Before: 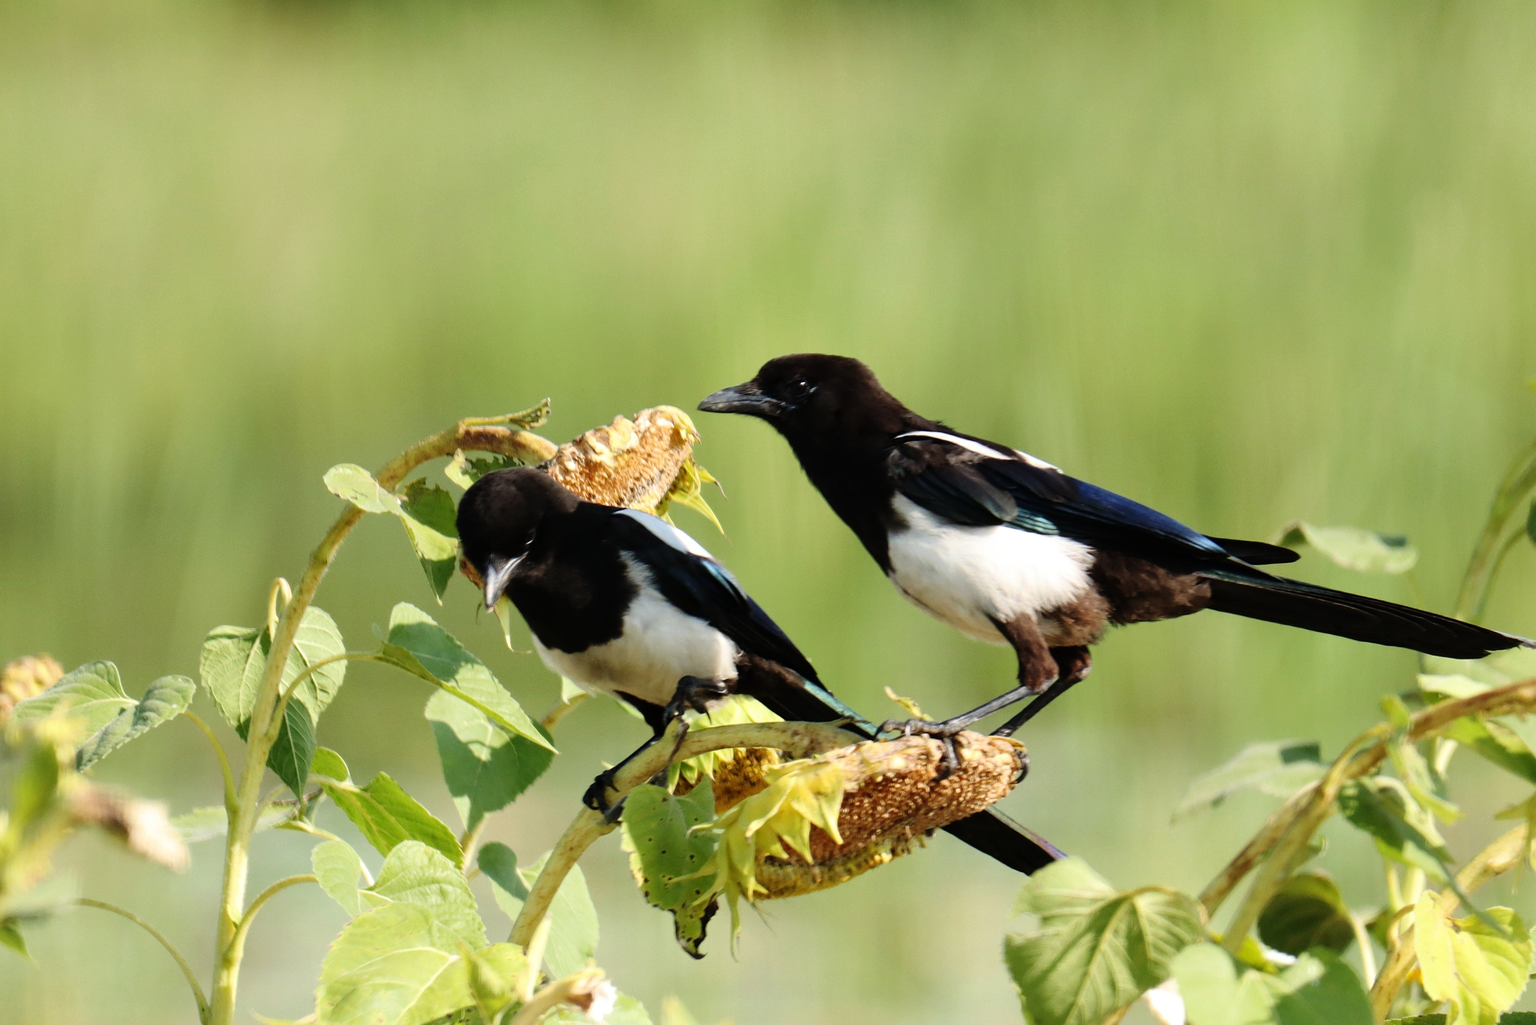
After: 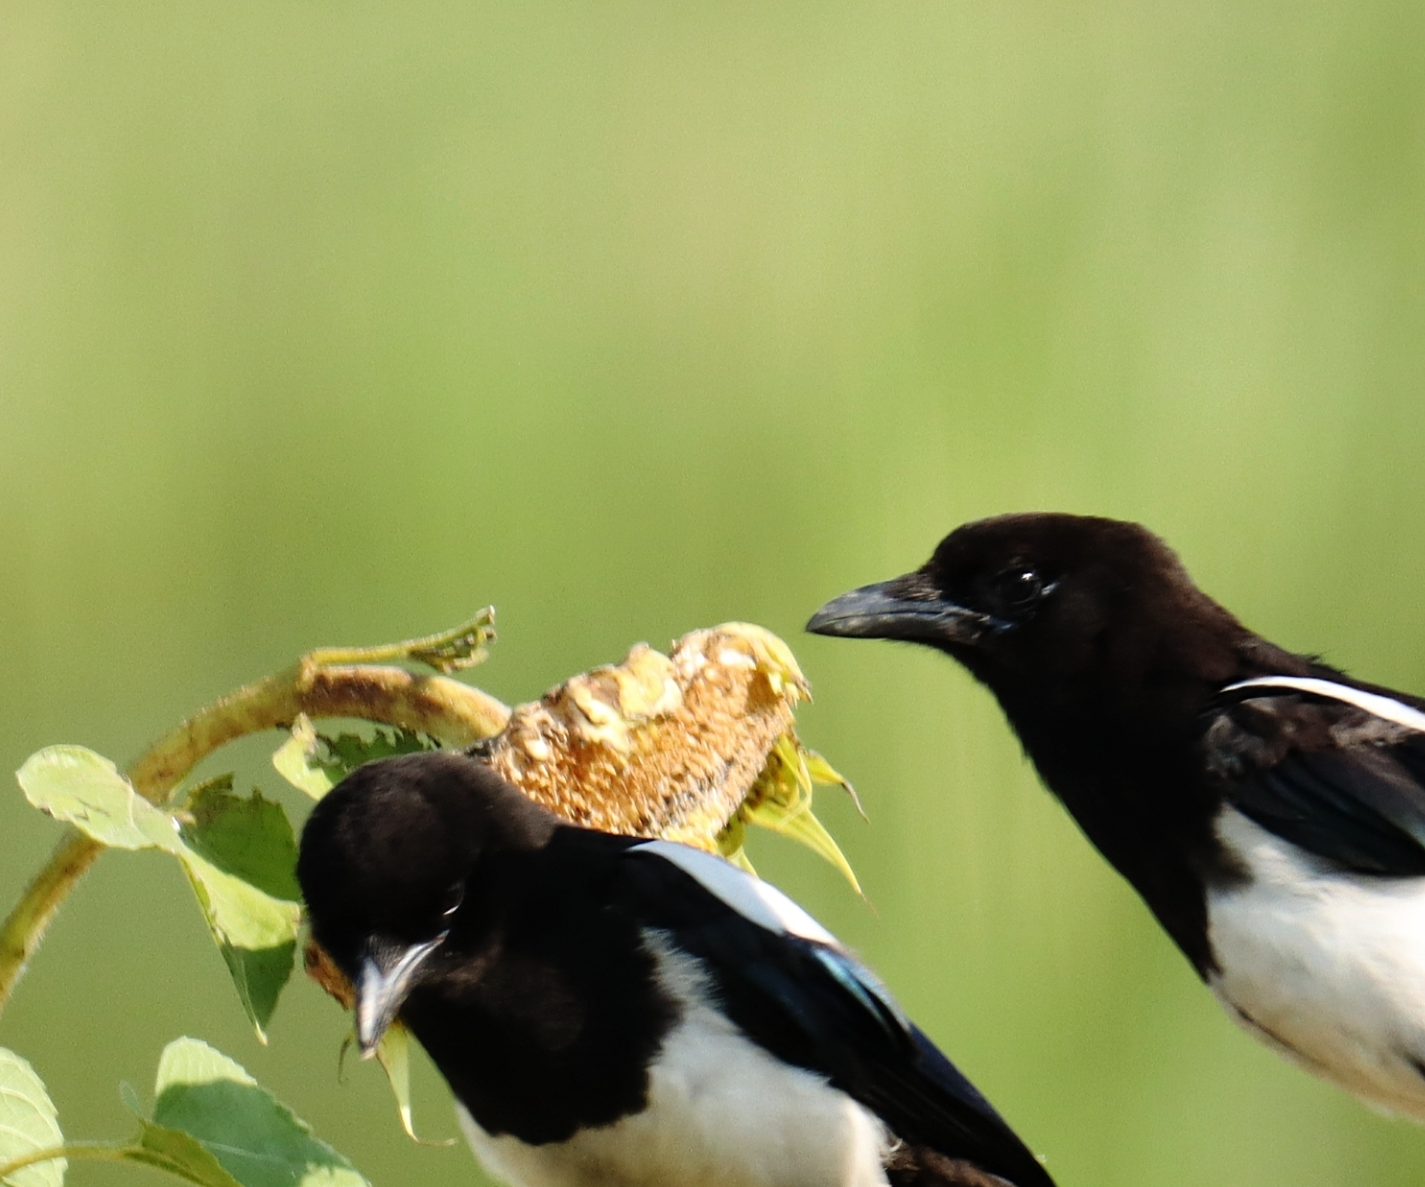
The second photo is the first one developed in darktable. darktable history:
crop: left 20.544%, top 10.777%, right 35.437%, bottom 34.269%
